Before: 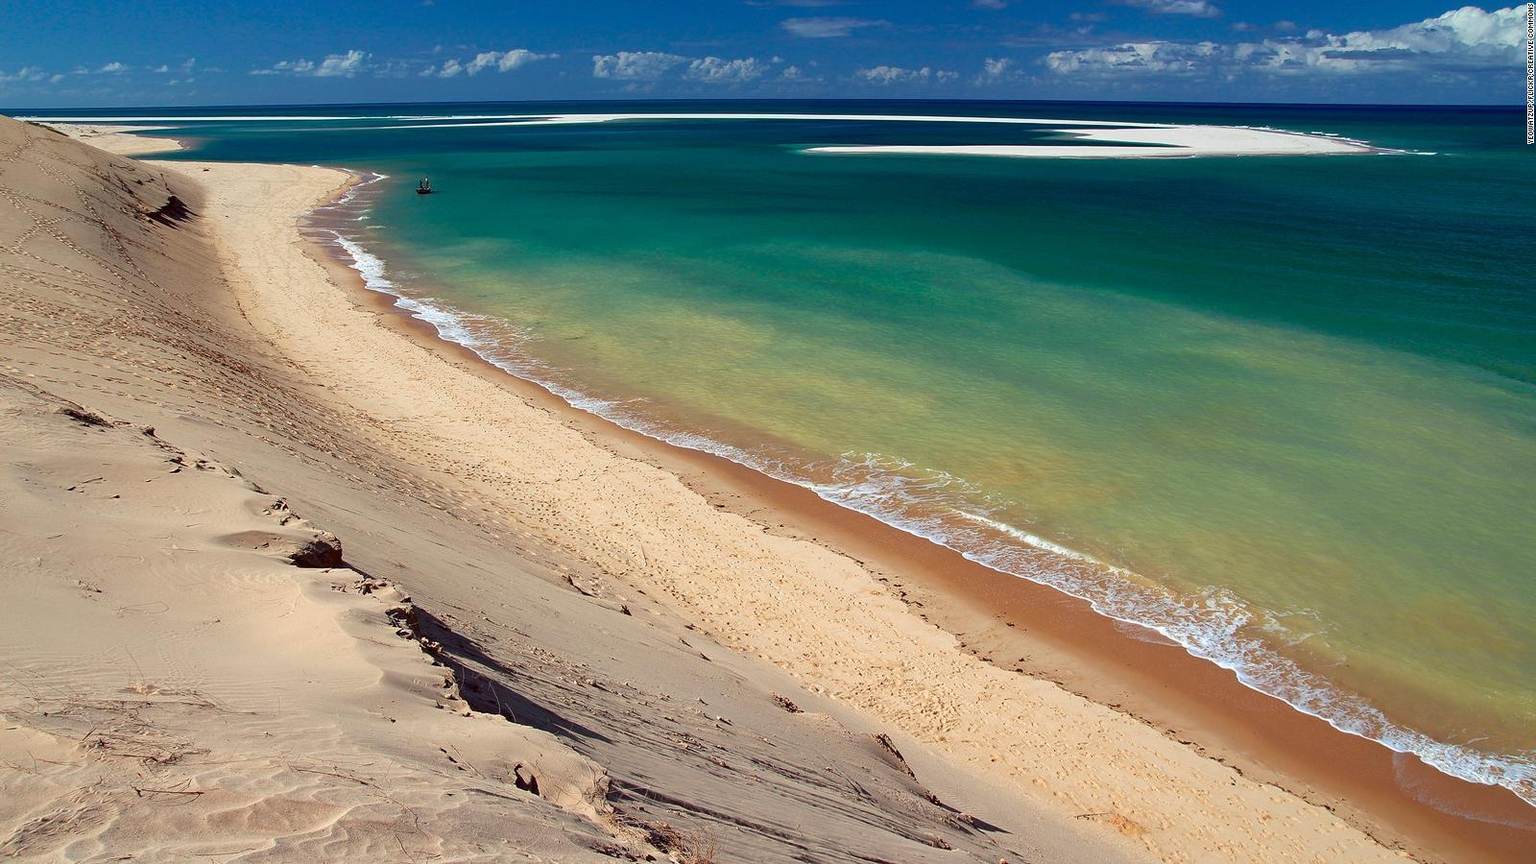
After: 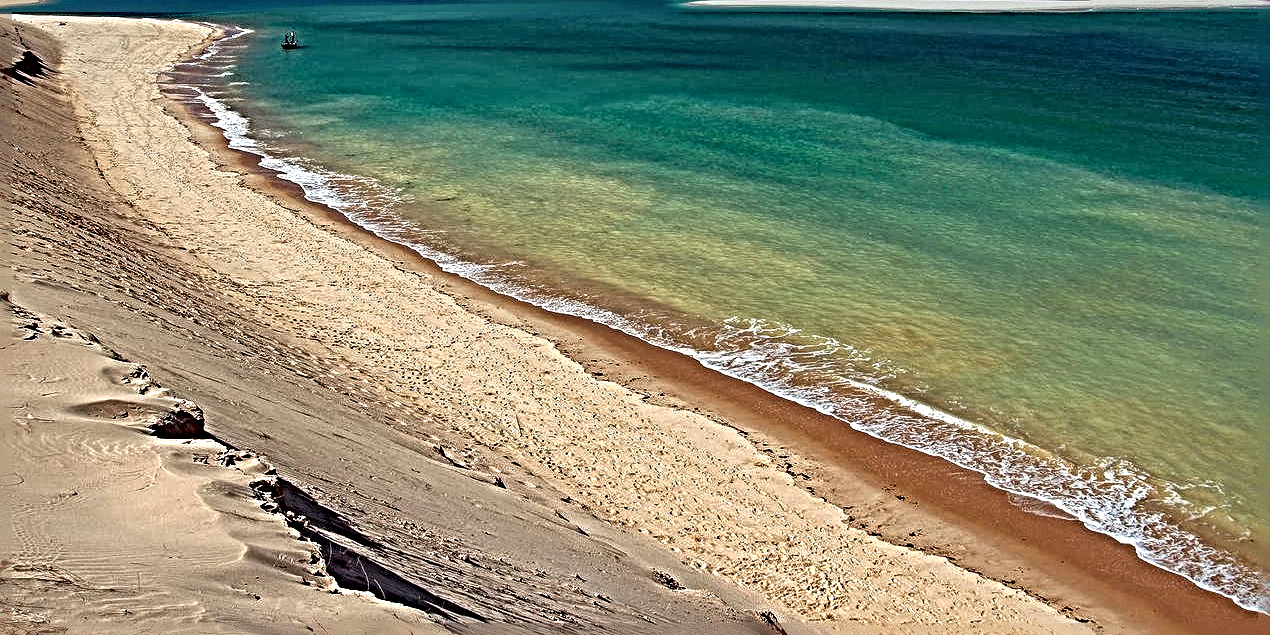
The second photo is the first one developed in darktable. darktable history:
sharpen: radius 6.297, amount 1.815, threshold 0.042
shadows and highlights: shadows 59.95, soften with gaussian
crop: left 9.521%, top 17.061%, right 11.045%, bottom 12.301%
local contrast: detail 130%
